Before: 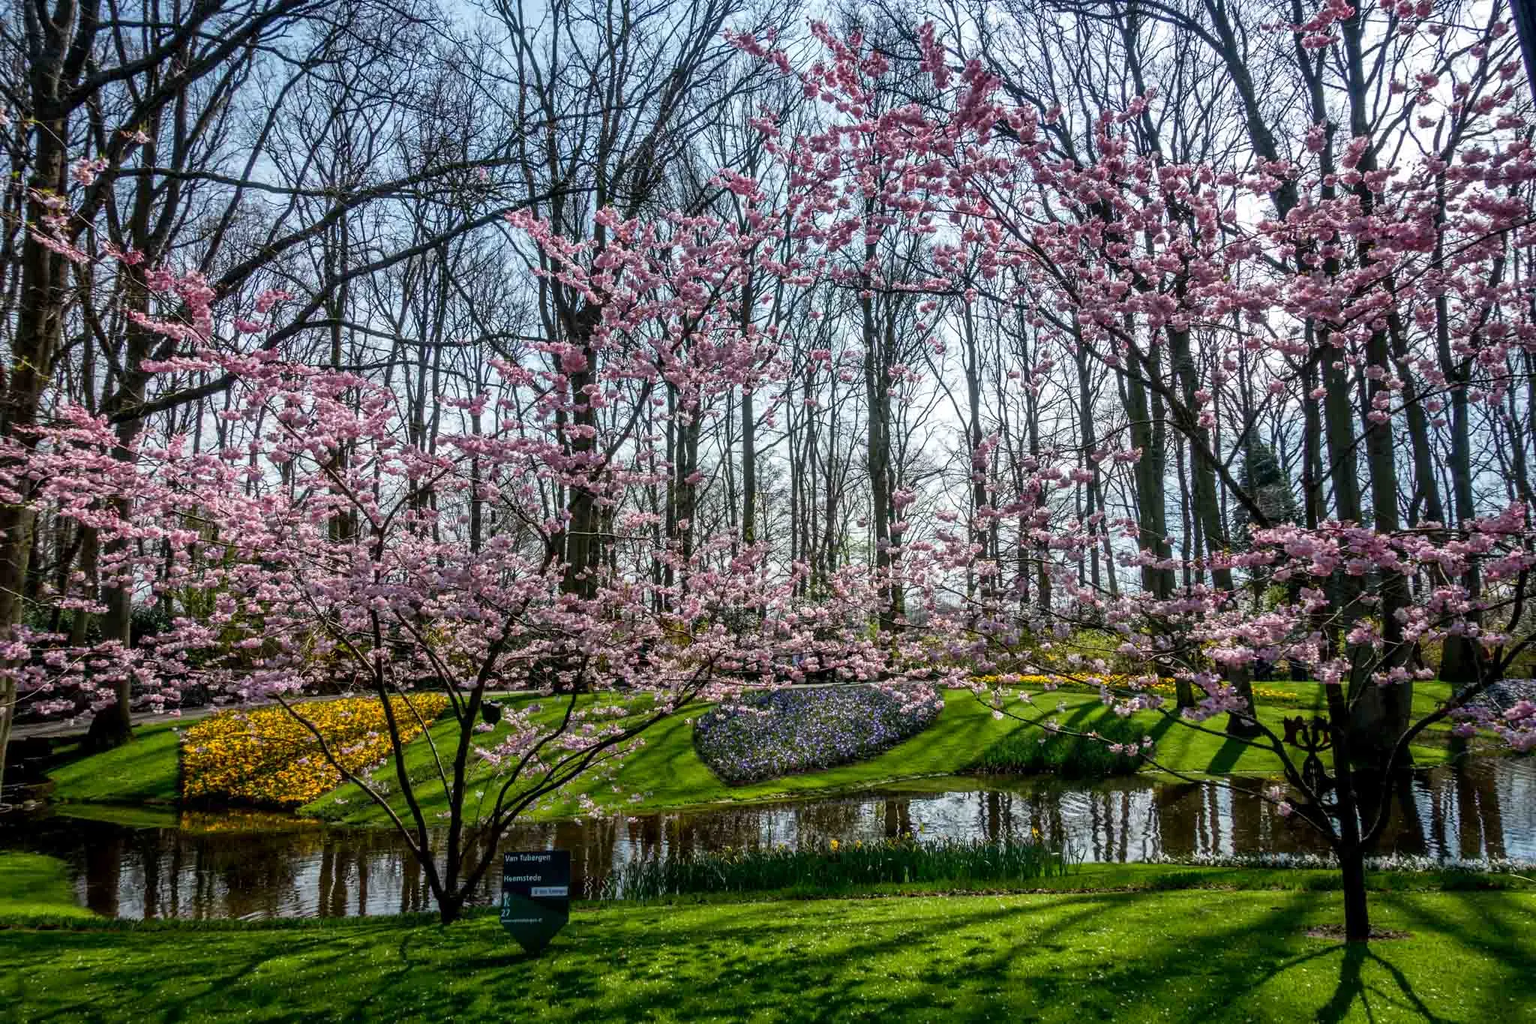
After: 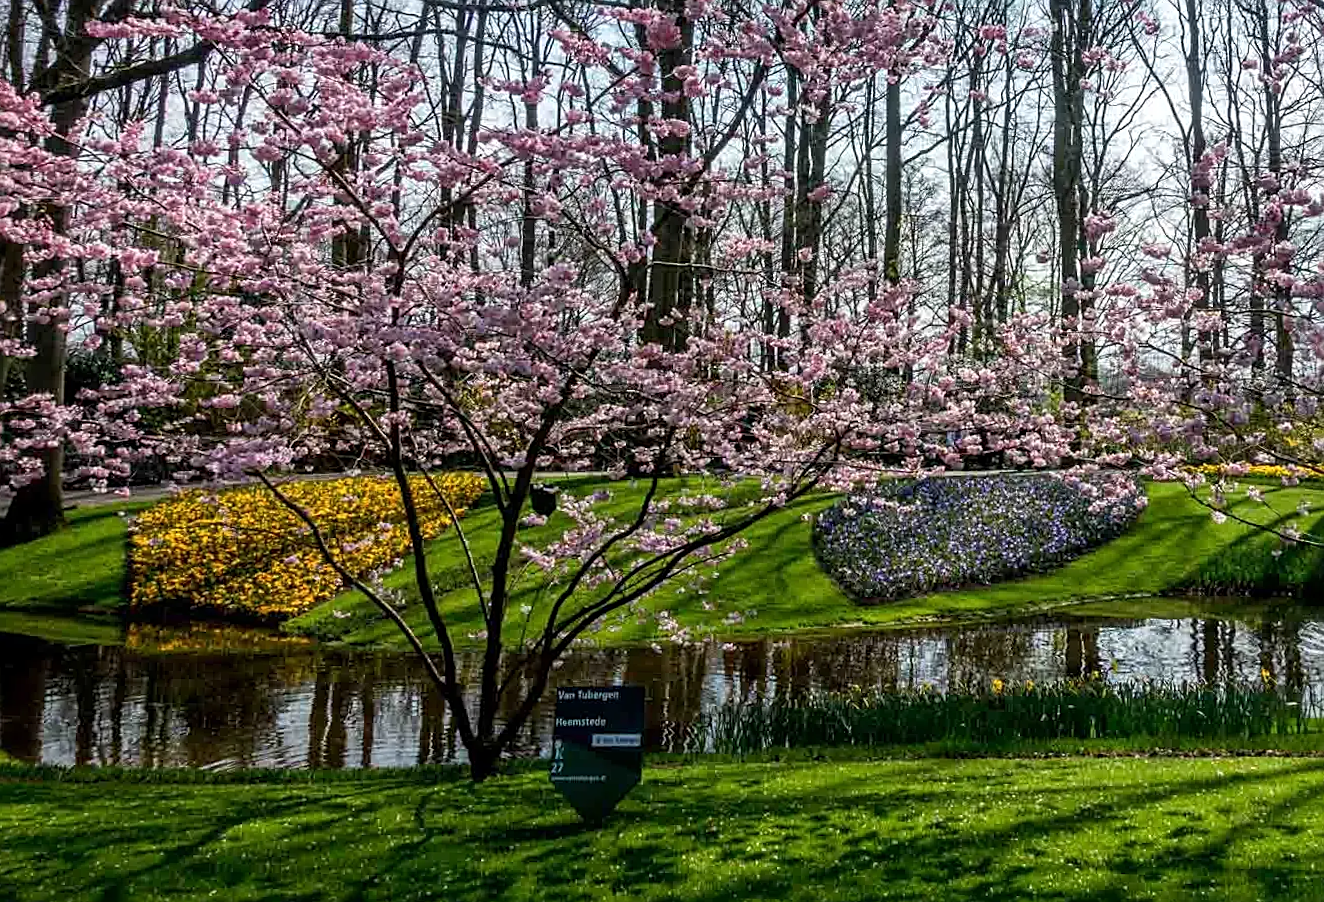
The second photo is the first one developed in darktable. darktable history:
crop and rotate: angle -1.17°, left 3.833%, top 31.874%, right 29.522%
sharpen: on, module defaults
